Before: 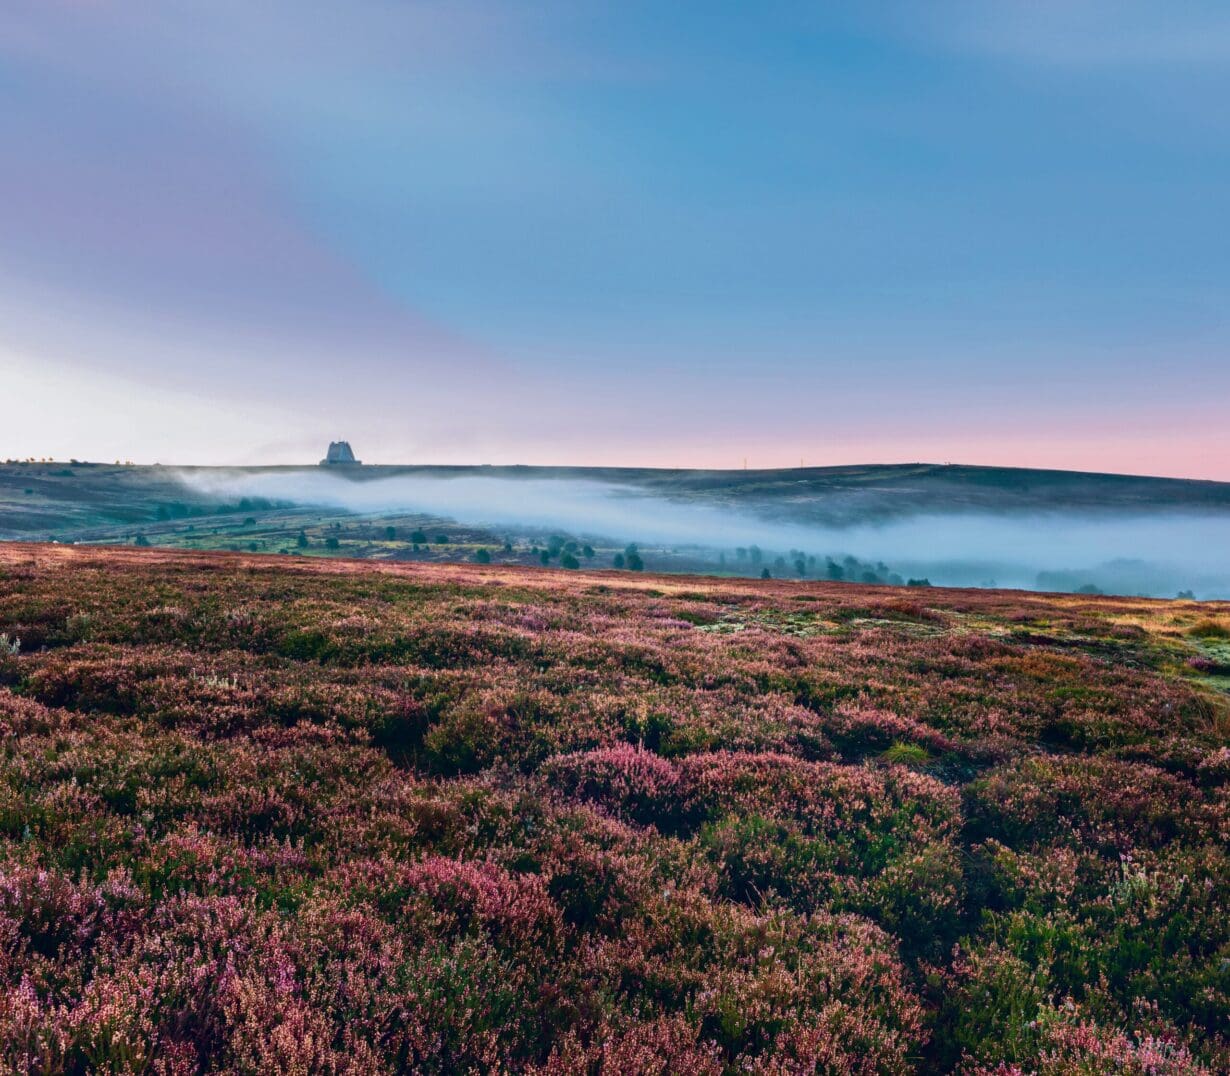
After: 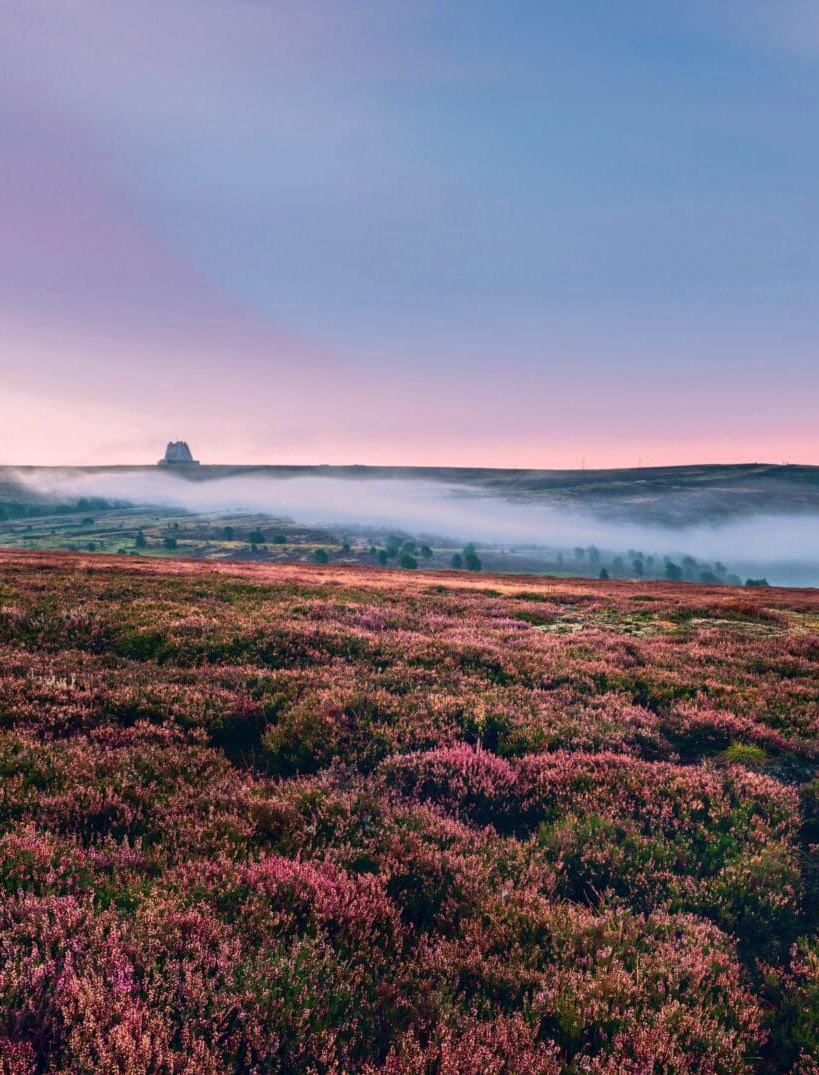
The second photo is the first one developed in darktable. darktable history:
color correction: highlights a* 12.77, highlights b* 5.4
crop and rotate: left 13.326%, right 20.052%
